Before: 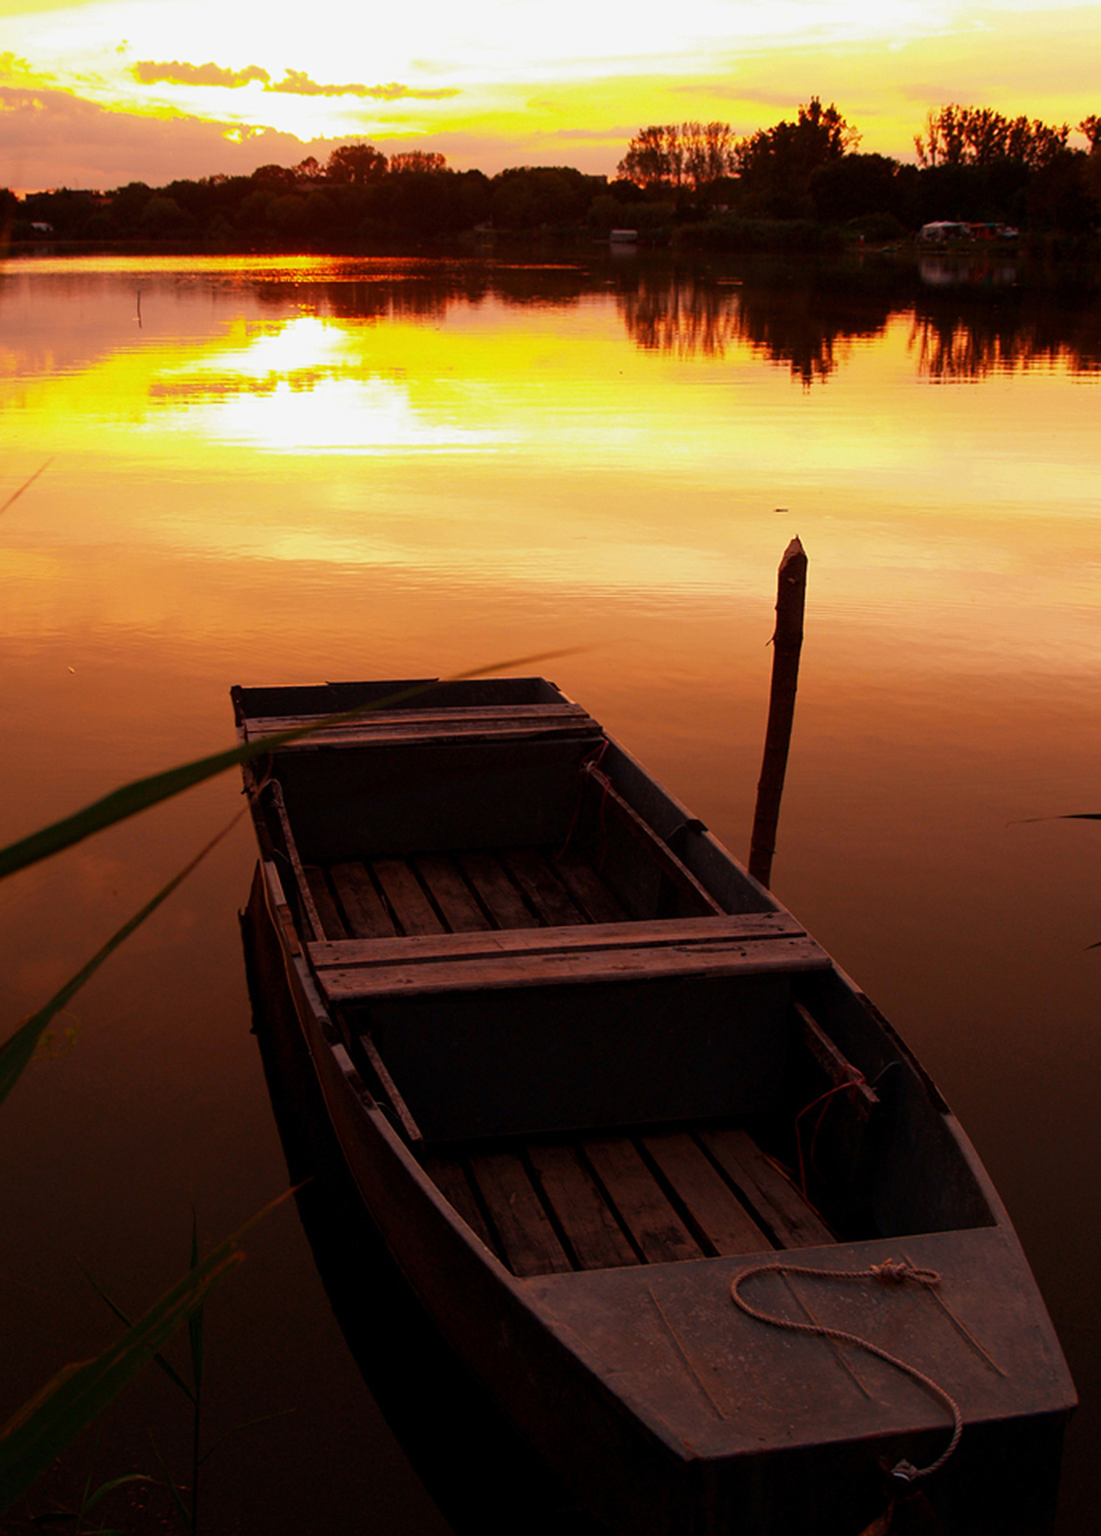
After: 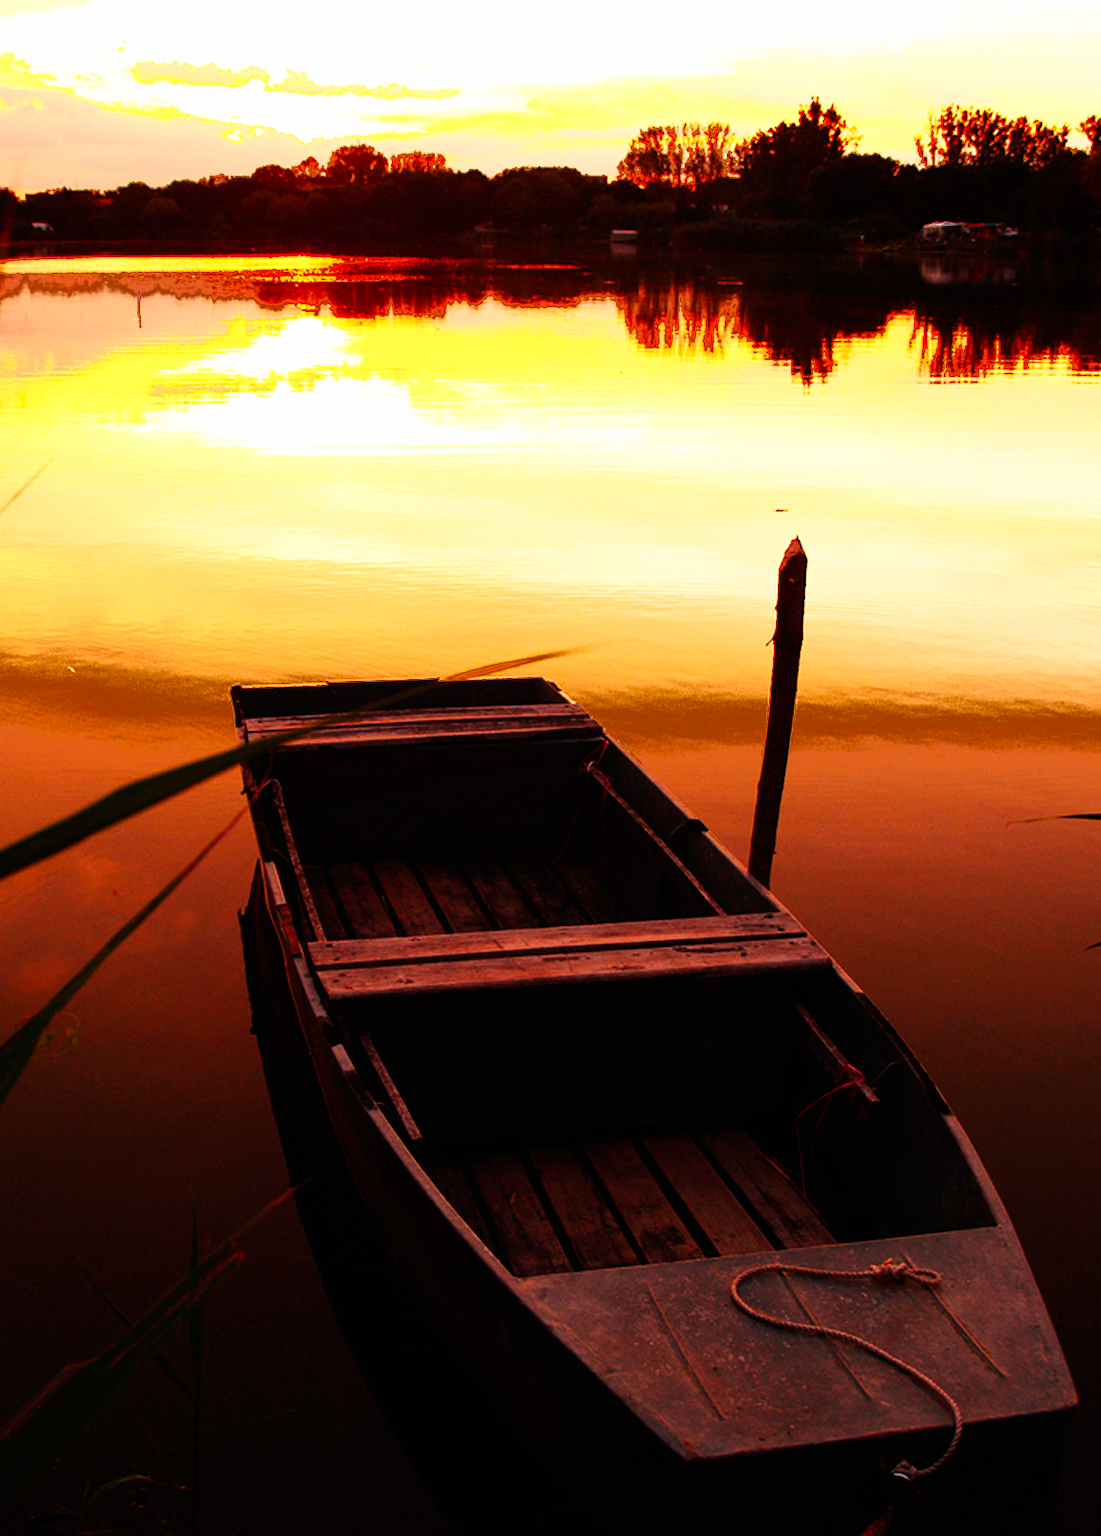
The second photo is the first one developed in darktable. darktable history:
base curve: curves: ch0 [(0, 0) (0.007, 0.004) (0.027, 0.03) (0.046, 0.07) (0.207, 0.54) (0.442, 0.872) (0.673, 0.972) (1, 1)], preserve colors none
fill light: exposure -0.73 EV, center 0.69, width 2.2
